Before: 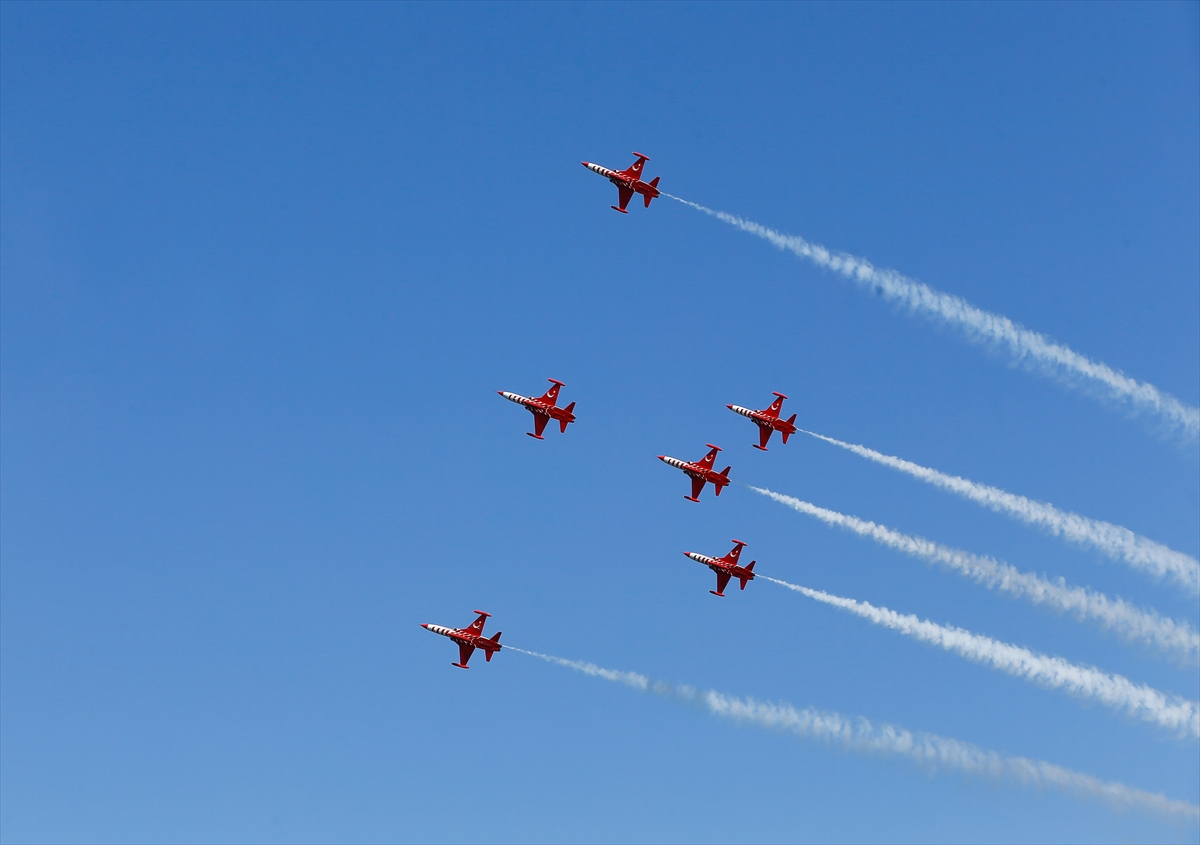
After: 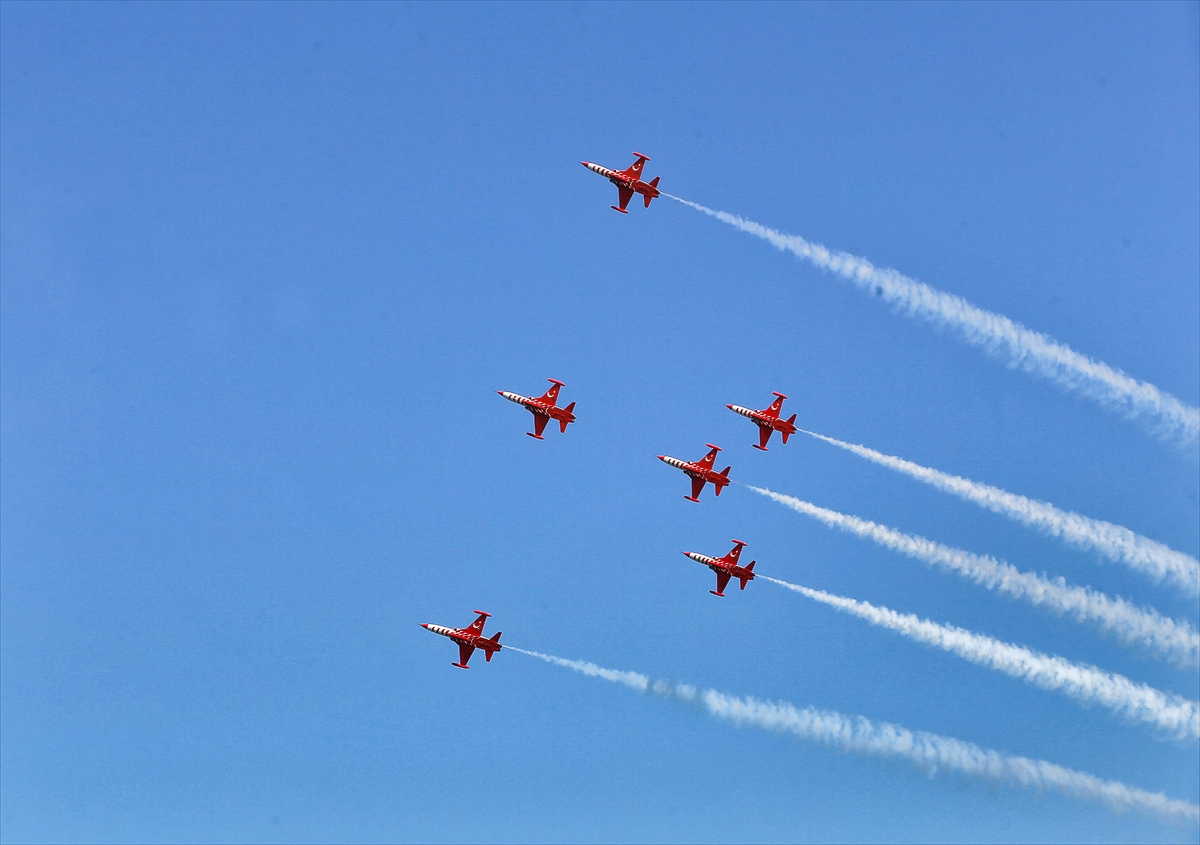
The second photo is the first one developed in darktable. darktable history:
shadows and highlights: shadows 24.5, highlights -78.15, soften with gaussian
exposure: black level correction 0, exposure 0.5 EV, compensate exposure bias true, compensate highlight preservation false
white balance: red 1.009, blue 0.985
rgb levels: preserve colors max RGB
global tonemap: drago (1, 100), detail 1
graduated density: density 0.38 EV, hardness 21%, rotation -6.11°, saturation 32%
